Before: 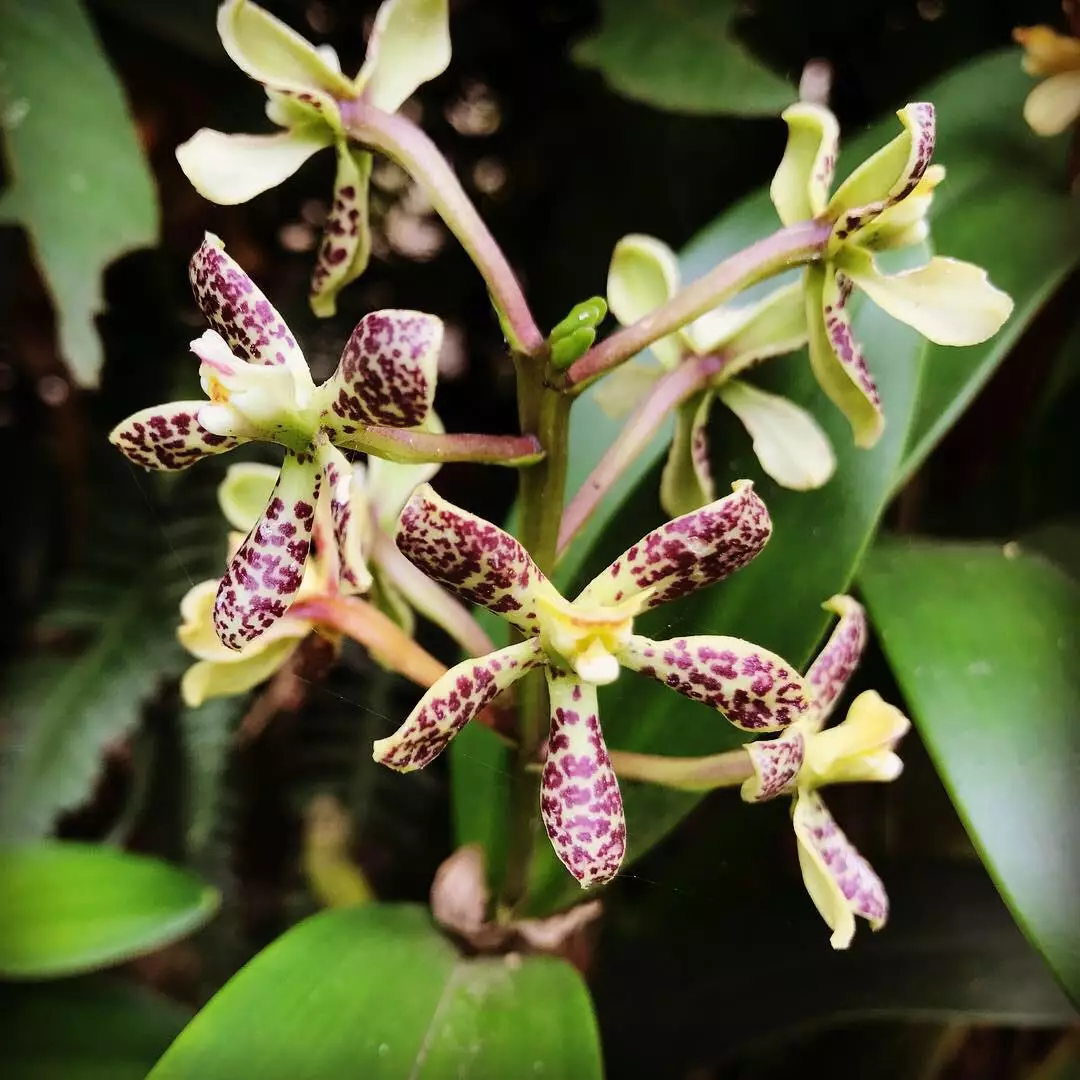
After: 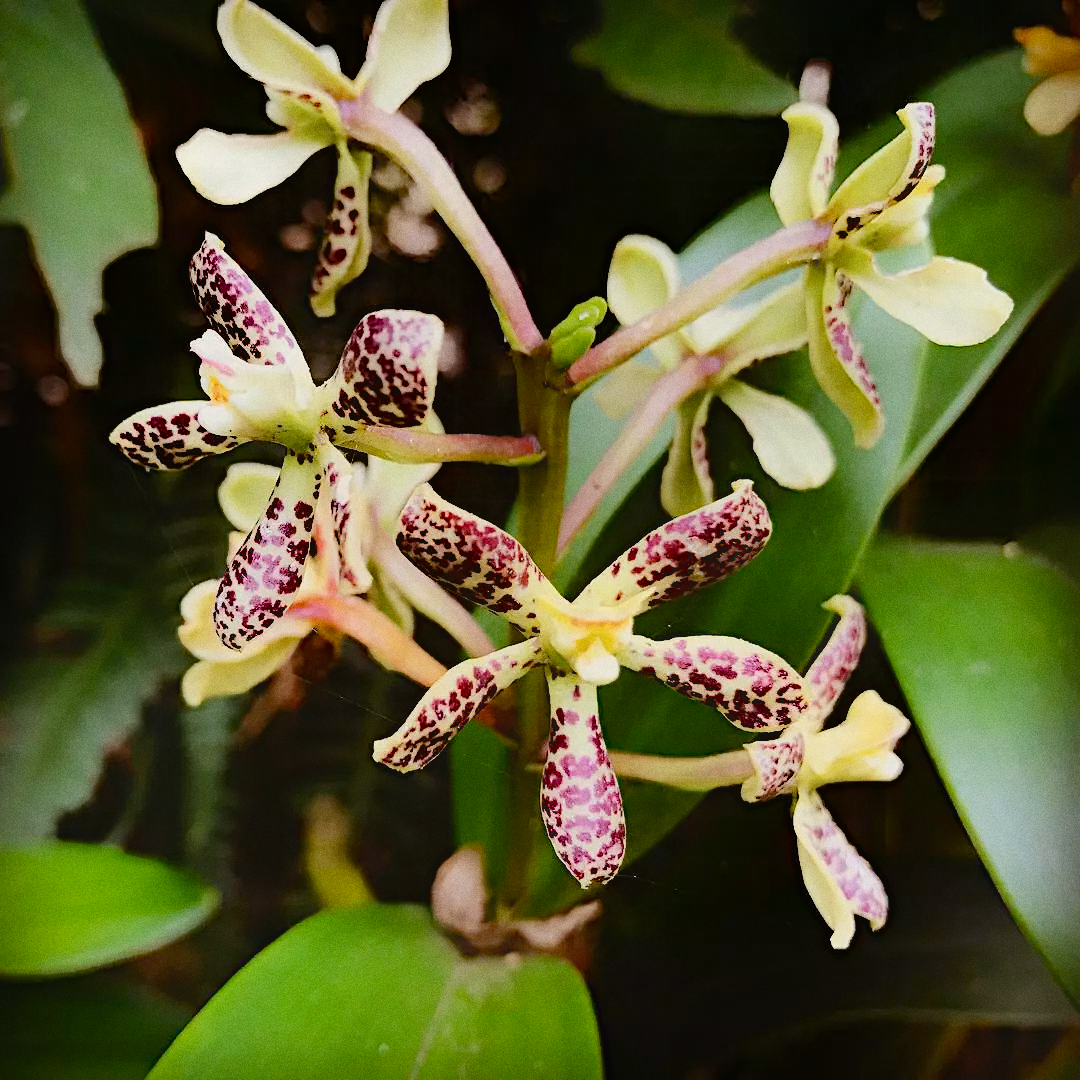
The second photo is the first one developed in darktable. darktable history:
contrast equalizer "soft": octaves 7, y [[0.6 ×6], [0.55 ×6], [0 ×6], [0 ×6], [0 ×6]], mix -1
color balance rgb "basic colorfulness: standard": perceptual saturation grading › global saturation 20%, perceptual saturation grading › highlights -25%, perceptual saturation grading › shadows 25%
color balance rgb "filmic contrast": global offset › luminance 0.5%, perceptual brilliance grading › highlights 10%, perceptual brilliance grading › mid-tones 5%, perceptual brilliance grading › shadows -10%
color balance rgb "blue and orange": shadows lift › chroma 7%, shadows lift › hue 249°, highlights gain › chroma 5%, highlights gain › hue 34.5°
diffuse or sharpen "sharpen demosaicing: AA filter": edge sensitivity 1, 1st order anisotropy 100%, 2nd order anisotropy 100%, 3rd order anisotropy 100%, 4th order anisotropy 100%, 1st order speed -25%, 2nd order speed -25%, 3rd order speed -25%, 4th order speed -25%
diffuse or sharpen "1": radius span 32, 1st order speed 50%, 2nd order speed 50%, 3rd order speed 50%, 4th order speed 50% | blend: blend mode normal, opacity 25%; mask: uniform (no mask)
grain: coarseness 0.47 ISO
rgb primaries "nice": tint hue 2.13°, tint purity 0.7%, red hue 0.028, red purity 1.09, green hue 0.023, green purity 1.08, blue hue -0.084, blue purity 1.17
